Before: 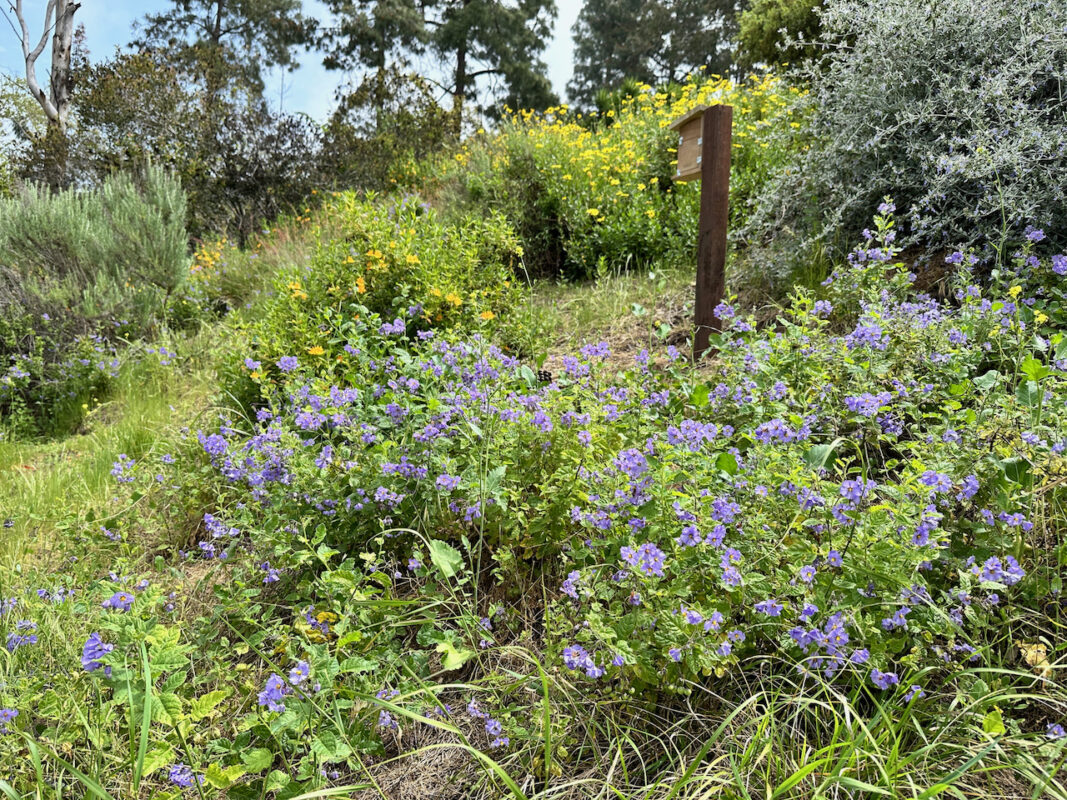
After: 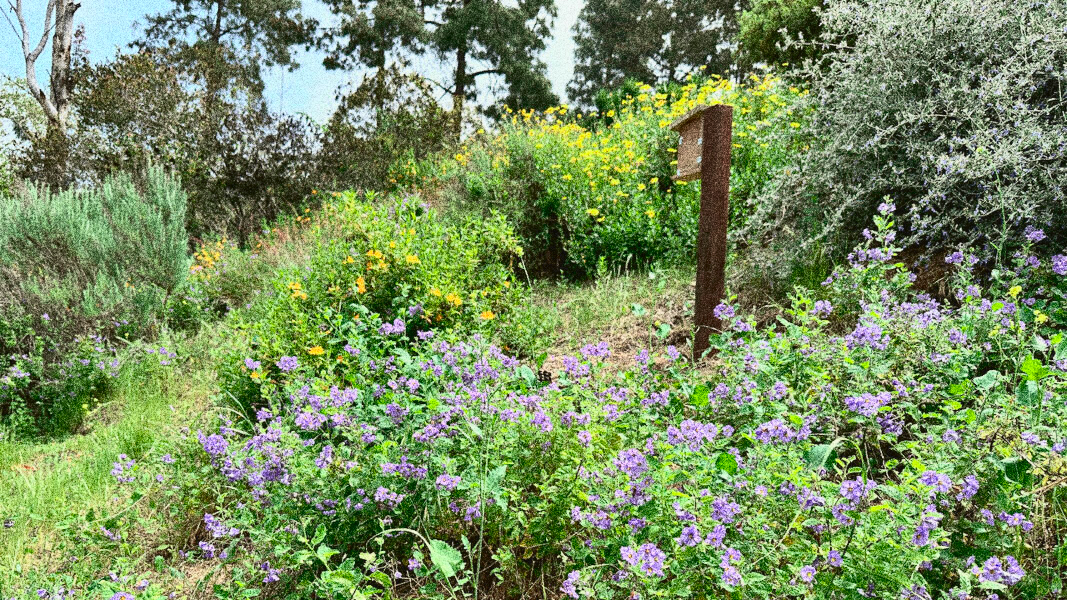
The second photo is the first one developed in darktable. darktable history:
grain: coarseness 30.02 ISO, strength 100%
tone curve: curves: ch0 [(0, 0.049) (0.175, 0.178) (0.466, 0.498) (0.715, 0.767) (0.819, 0.851) (1, 0.961)]; ch1 [(0, 0) (0.437, 0.398) (0.476, 0.466) (0.505, 0.505) (0.534, 0.544) (0.595, 0.608) (0.641, 0.643) (1, 1)]; ch2 [(0, 0) (0.359, 0.379) (0.437, 0.44) (0.489, 0.495) (0.518, 0.537) (0.579, 0.579) (1, 1)], color space Lab, independent channels, preserve colors none
shadows and highlights: shadows 0, highlights 40
crop: bottom 24.988%
